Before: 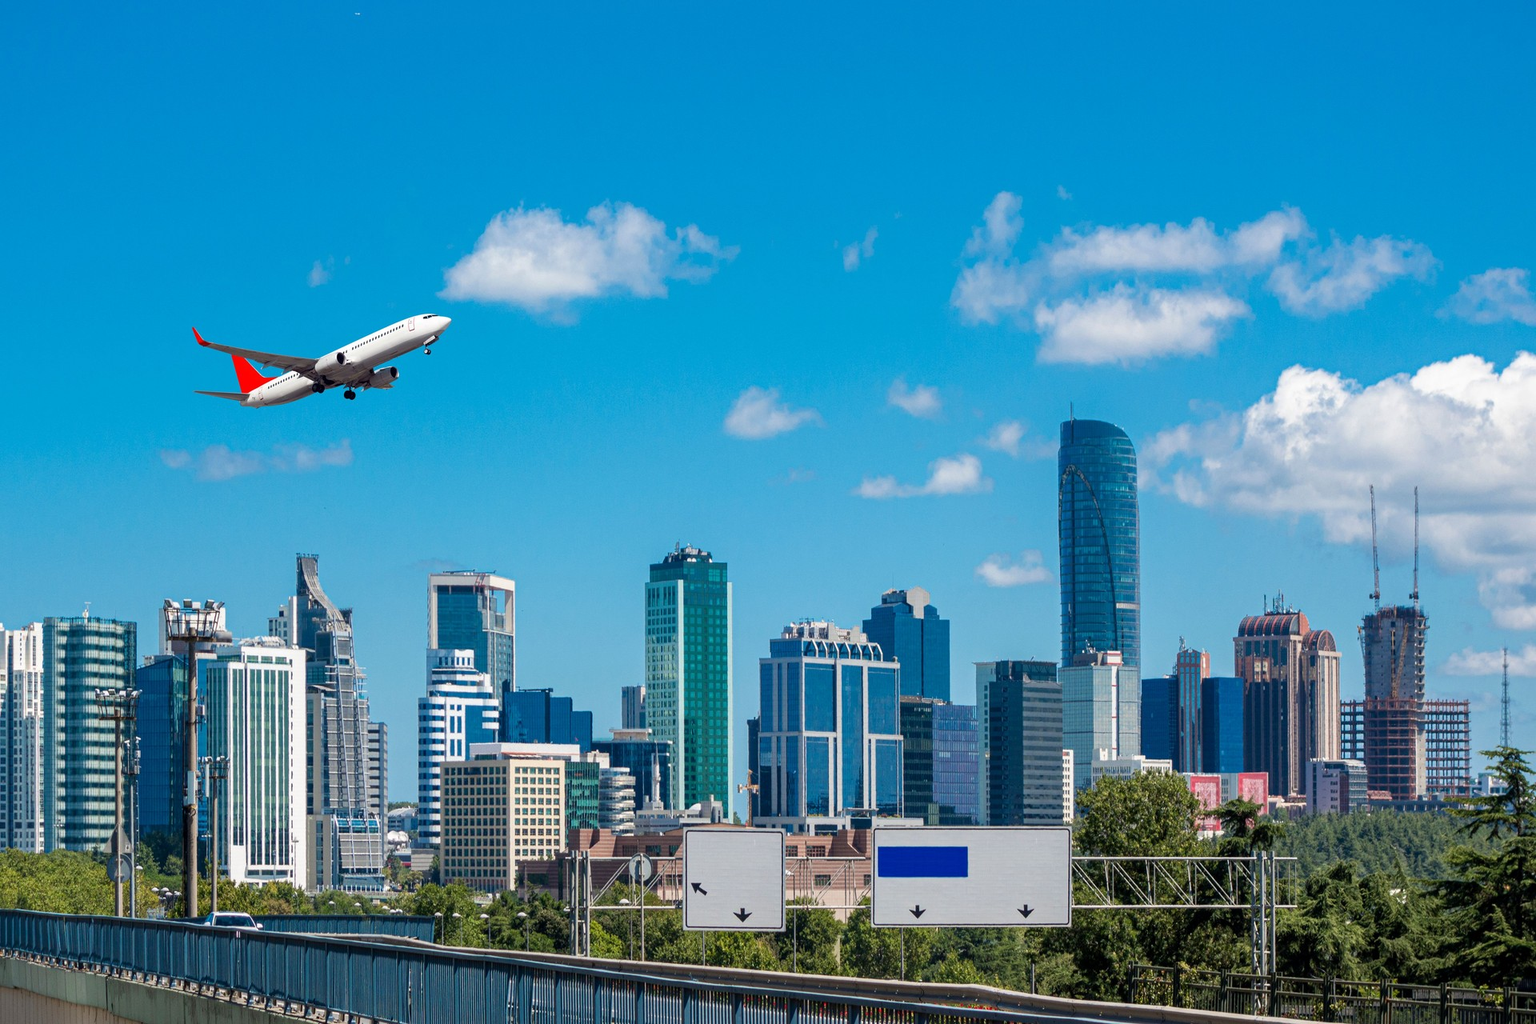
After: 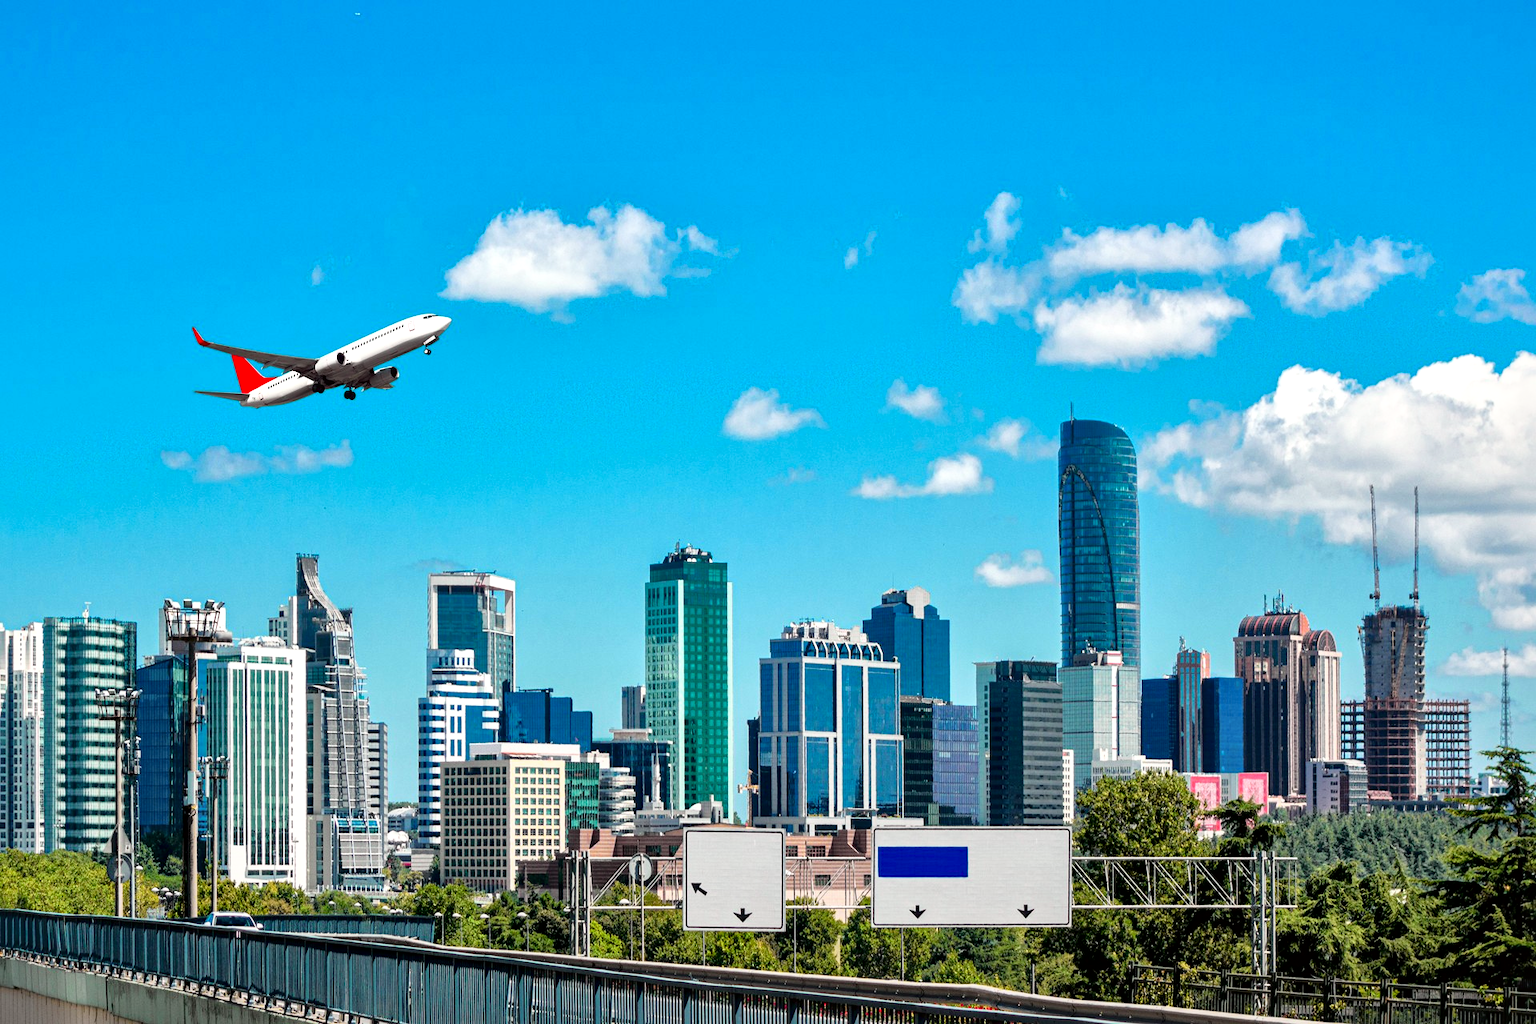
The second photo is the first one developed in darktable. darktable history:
local contrast: mode bilateral grid, contrast 20, coarseness 50, detail 173%, midtone range 0.2
tone curve: curves: ch0 [(0, 0.021) (0.049, 0.044) (0.157, 0.131) (0.359, 0.419) (0.469, 0.544) (0.634, 0.722) (0.839, 0.909) (0.998, 0.978)]; ch1 [(0, 0) (0.437, 0.408) (0.472, 0.47) (0.502, 0.503) (0.527, 0.53) (0.564, 0.573) (0.614, 0.654) (0.669, 0.748) (0.859, 0.899) (1, 1)]; ch2 [(0, 0) (0.33, 0.301) (0.421, 0.443) (0.487, 0.504) (0.502, 0.509) (0.535, 0.537) (0.565, 0.595) (0.608, 0.667) (1, 1)], color space Lab, independent channels, preserve colors none
